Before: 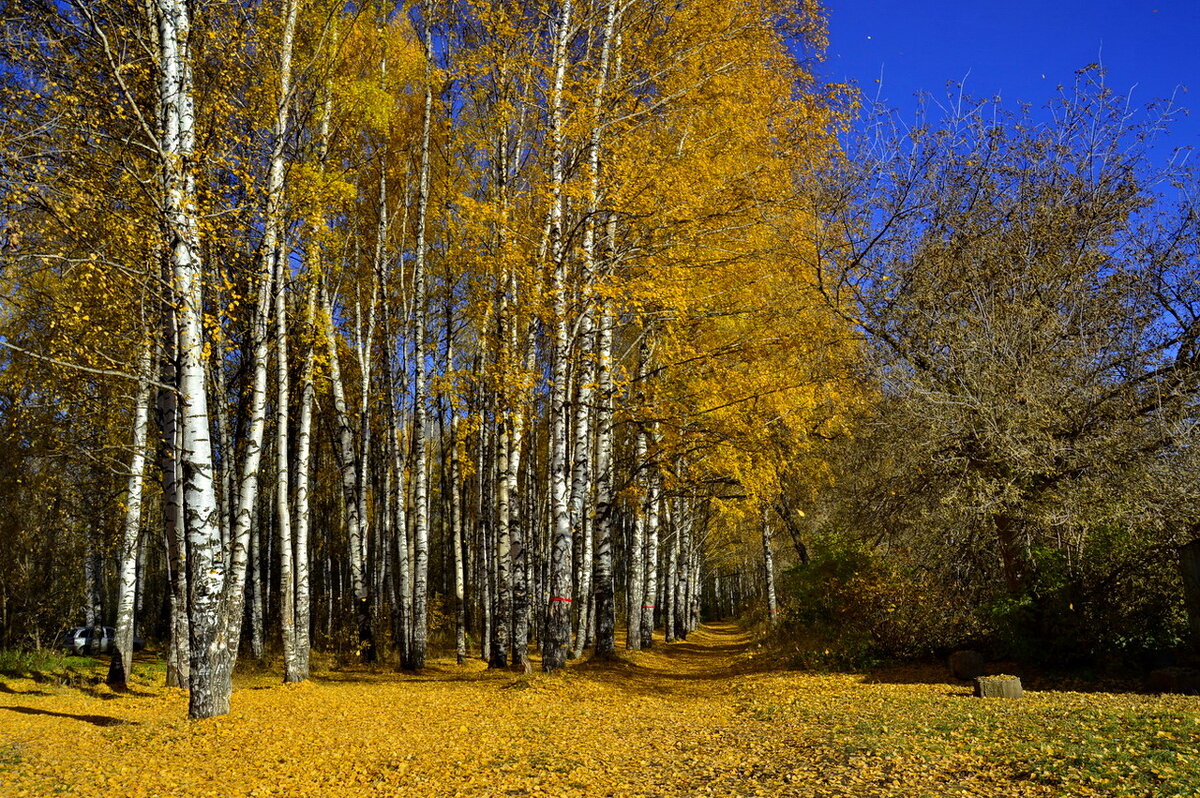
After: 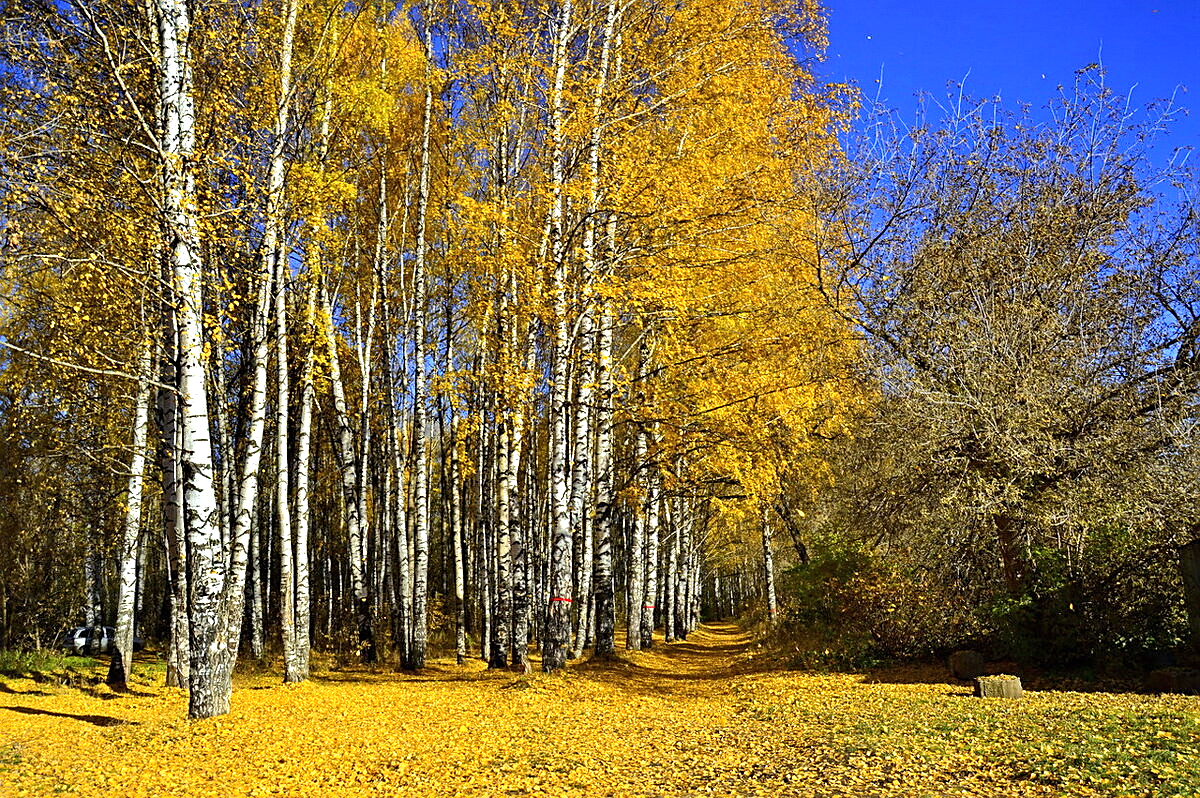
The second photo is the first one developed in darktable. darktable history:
sharpen: on, module defaults
base curve: curves: ch0 [(0, 0) (0.472, 0.508) (1, 1)]
exposure: black level correction 0, exposure 0.694 EV, compensate highlight preservation false
